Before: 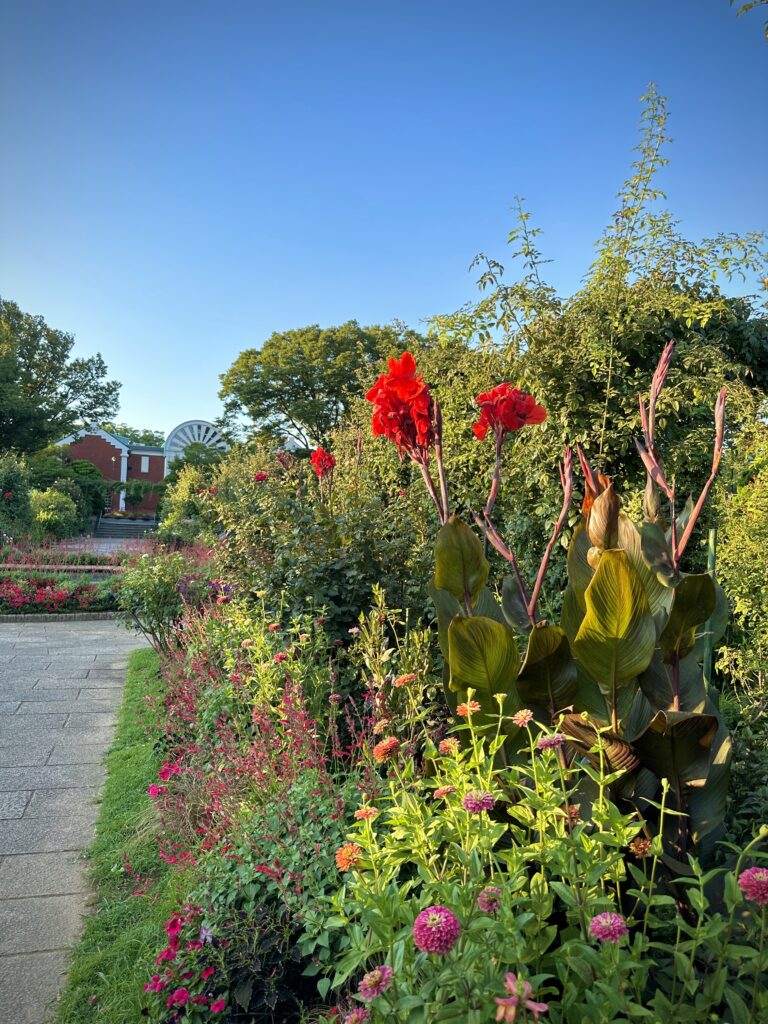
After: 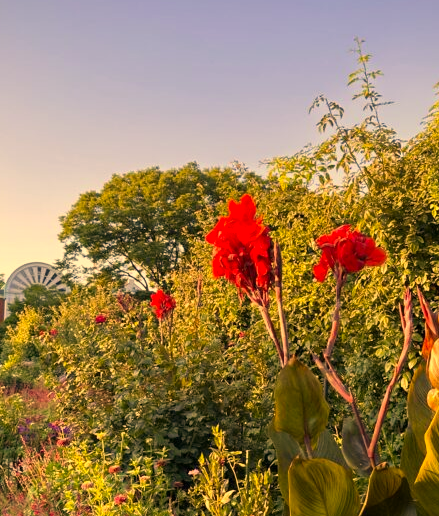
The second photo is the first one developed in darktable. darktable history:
color correction: highlights a* 15, highlights b* 31.55
white balance: red 1.127, blue 0.943
crop: left 20.932%, top 15.471%, right 21.848%, bottom 34.081%
